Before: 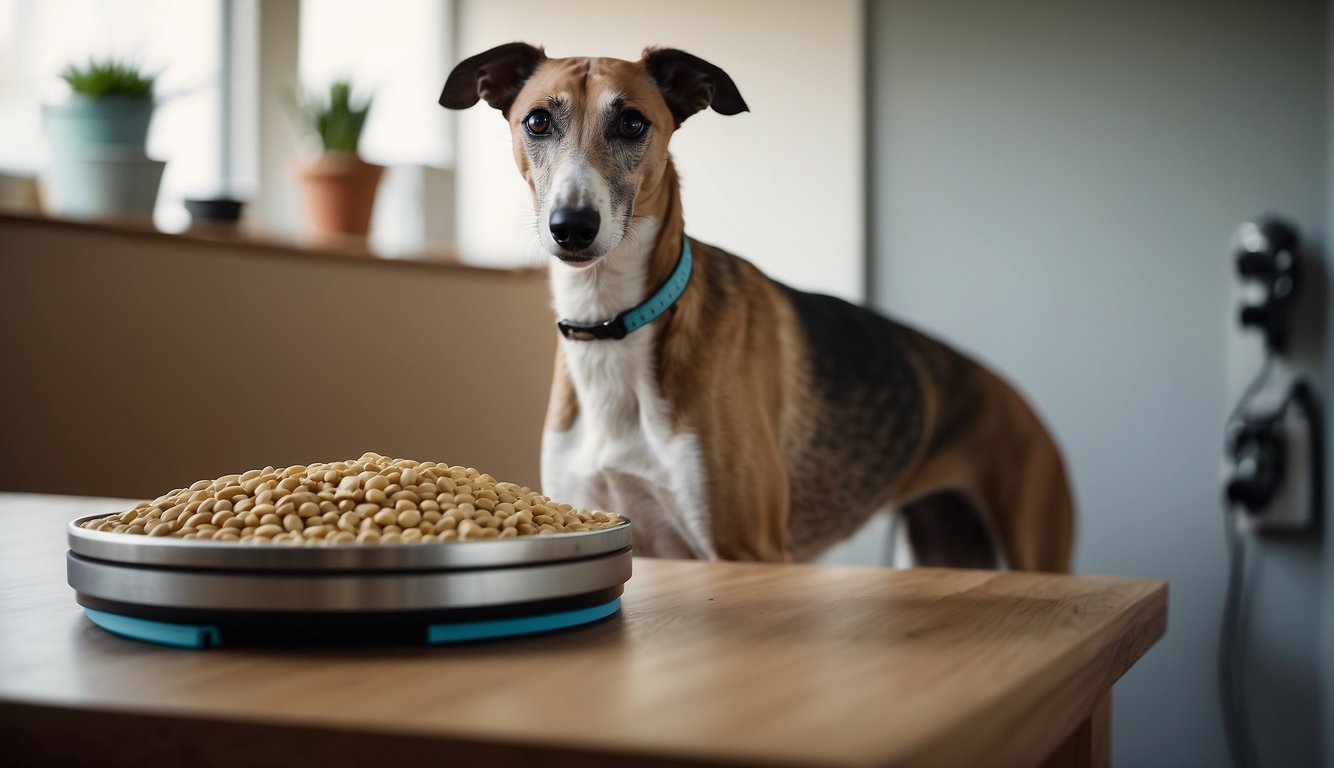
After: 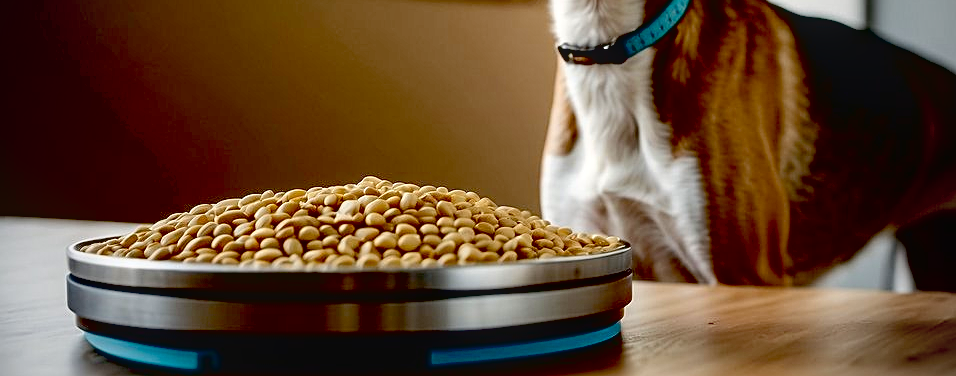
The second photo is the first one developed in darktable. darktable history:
sharpen: on, module defaults
crop: top 36.06%, right 28.318%, bottom 14.94%
exposure: black level correction 0.041, exposure 0.499 EV, compensate highlight preservation false
contrast brightness saturation: contrast 0.144
shadows and highlights: shadows 25.41, white point adjustment -2.97, highlights -30.18
vignetting: fall-off start 74.94%, brightness -0.481, width/height ratio 1.081, unbound false
local contrast: detail 110%
haze removal: compatibility mode true, adaptive false
